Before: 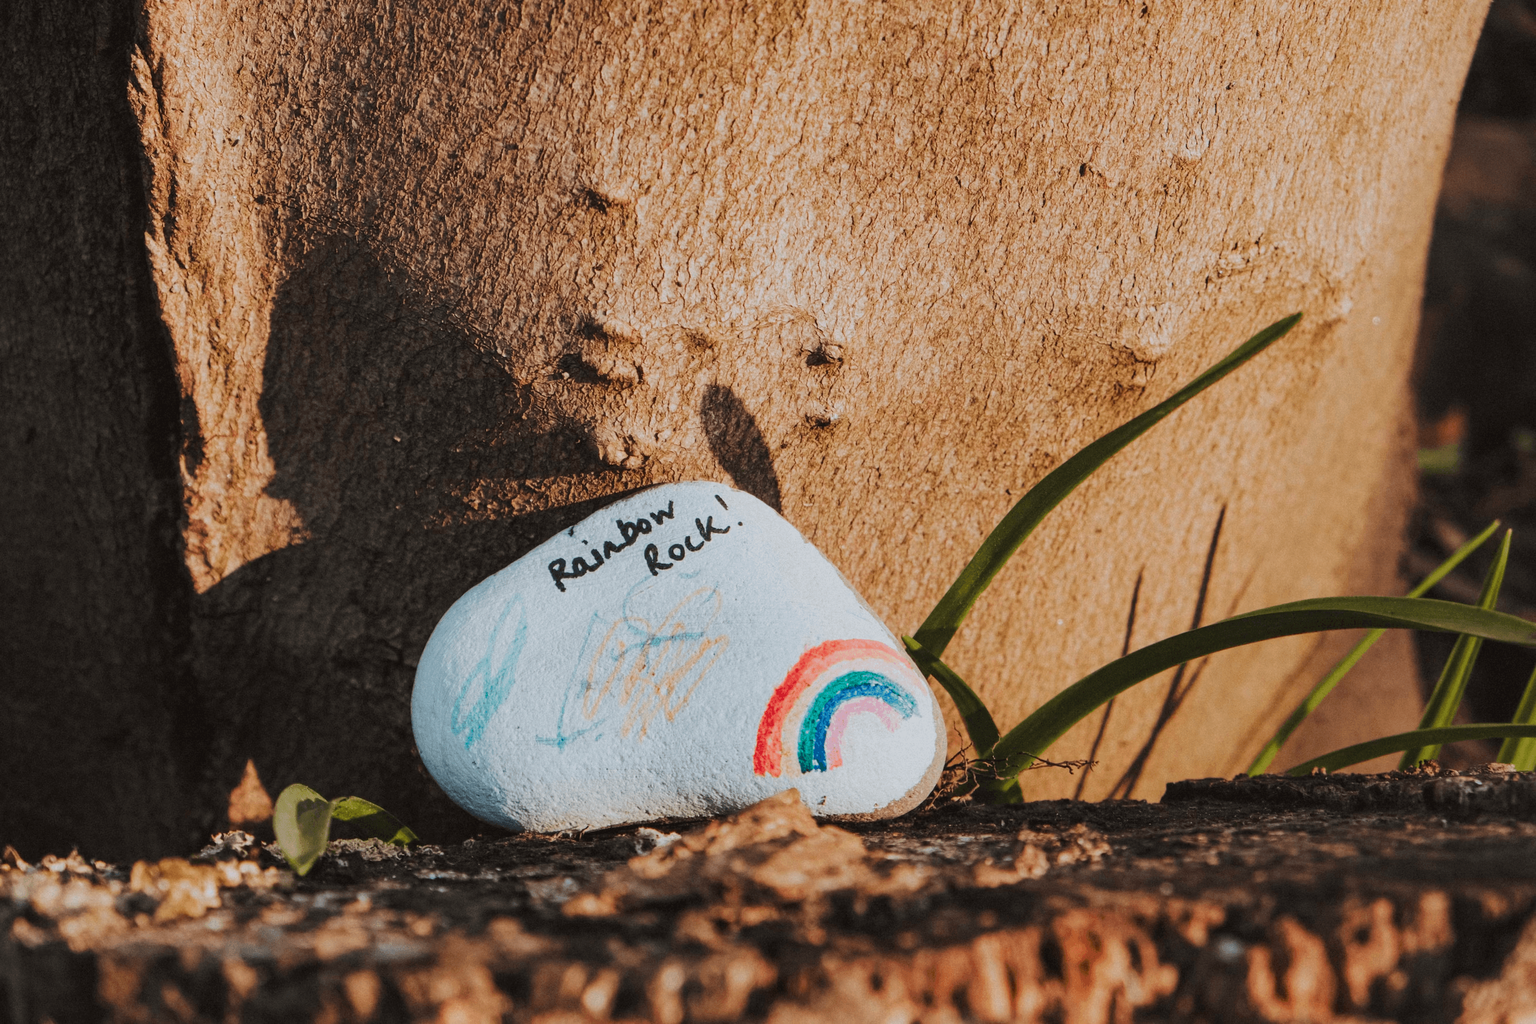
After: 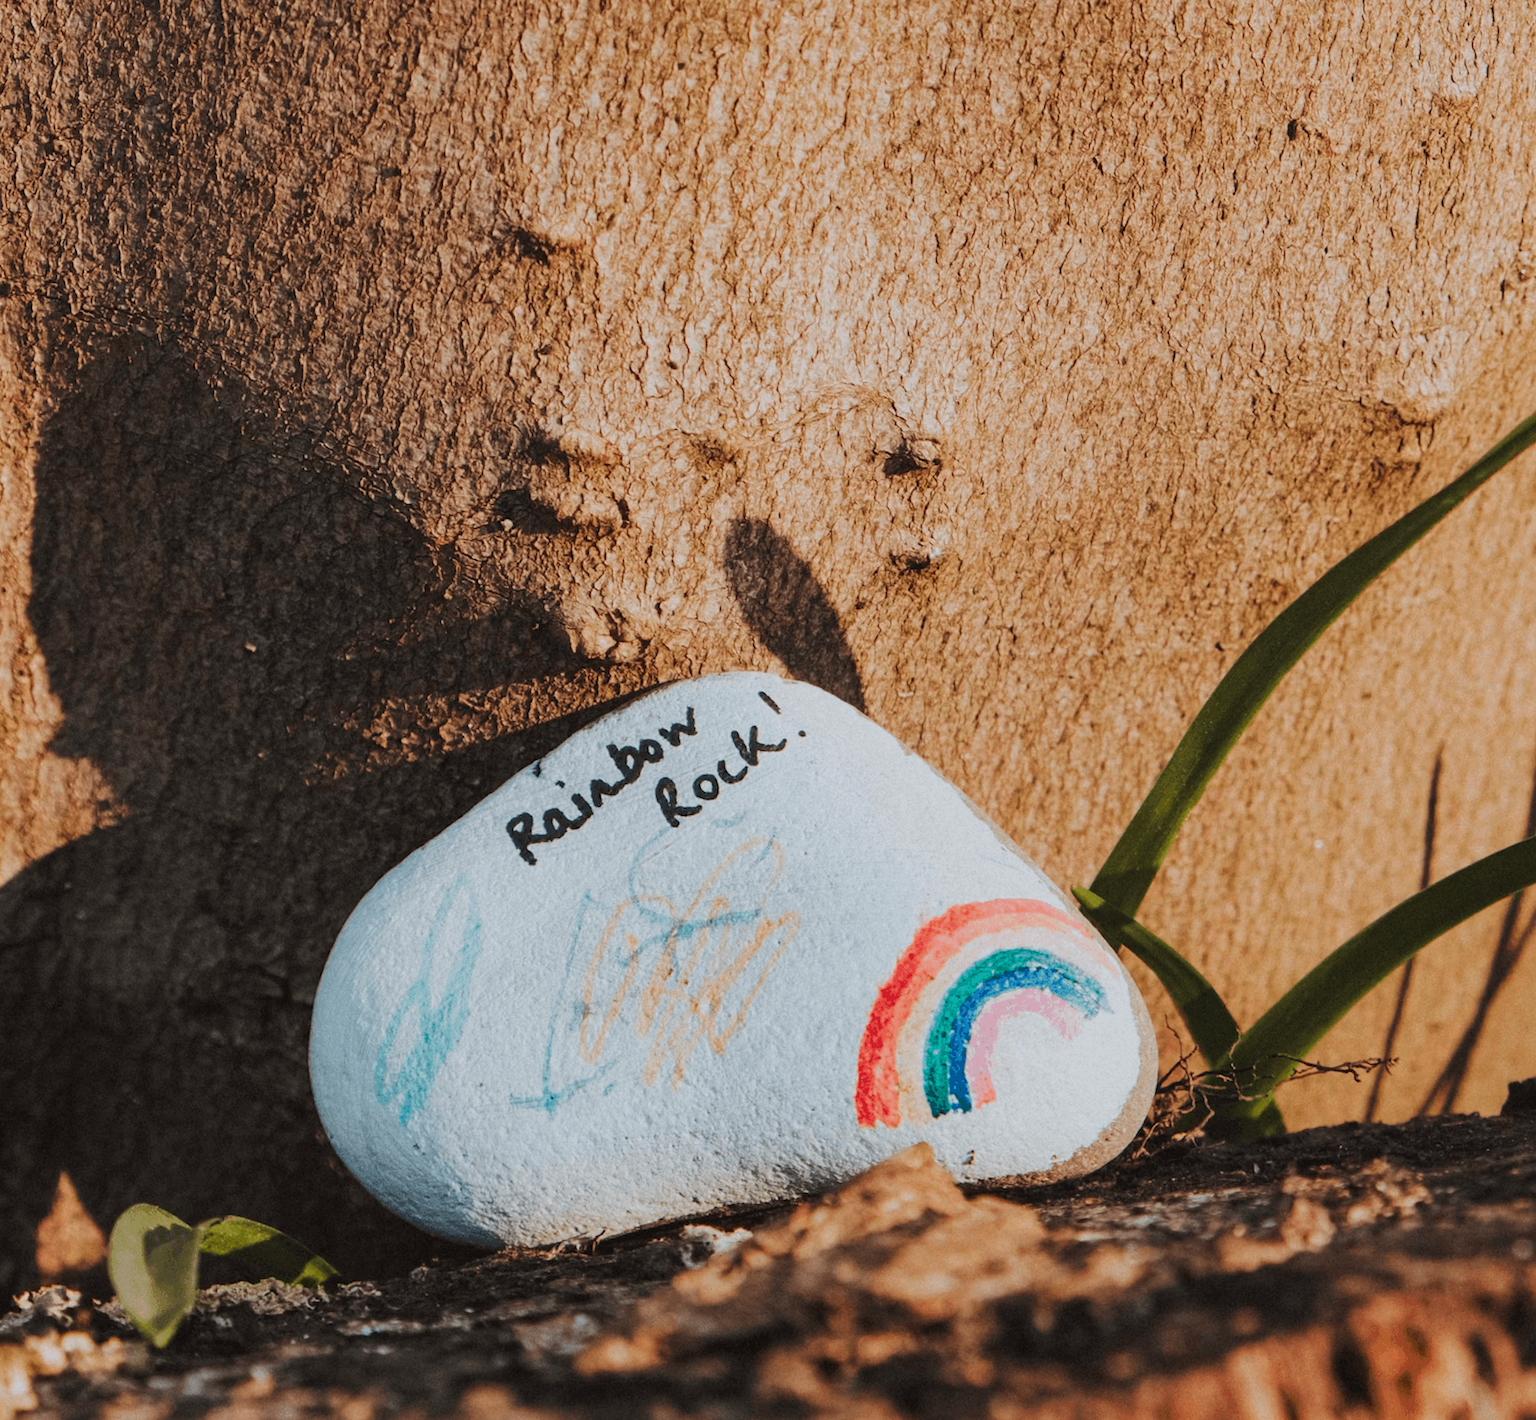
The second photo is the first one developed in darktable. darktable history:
rotate and perspective: rotation -5°, crop left 0.05, crop right 0.952, crop top 0.11, crop bottom 0.89
crop and rotate: left 13.342%, right 19.991%
